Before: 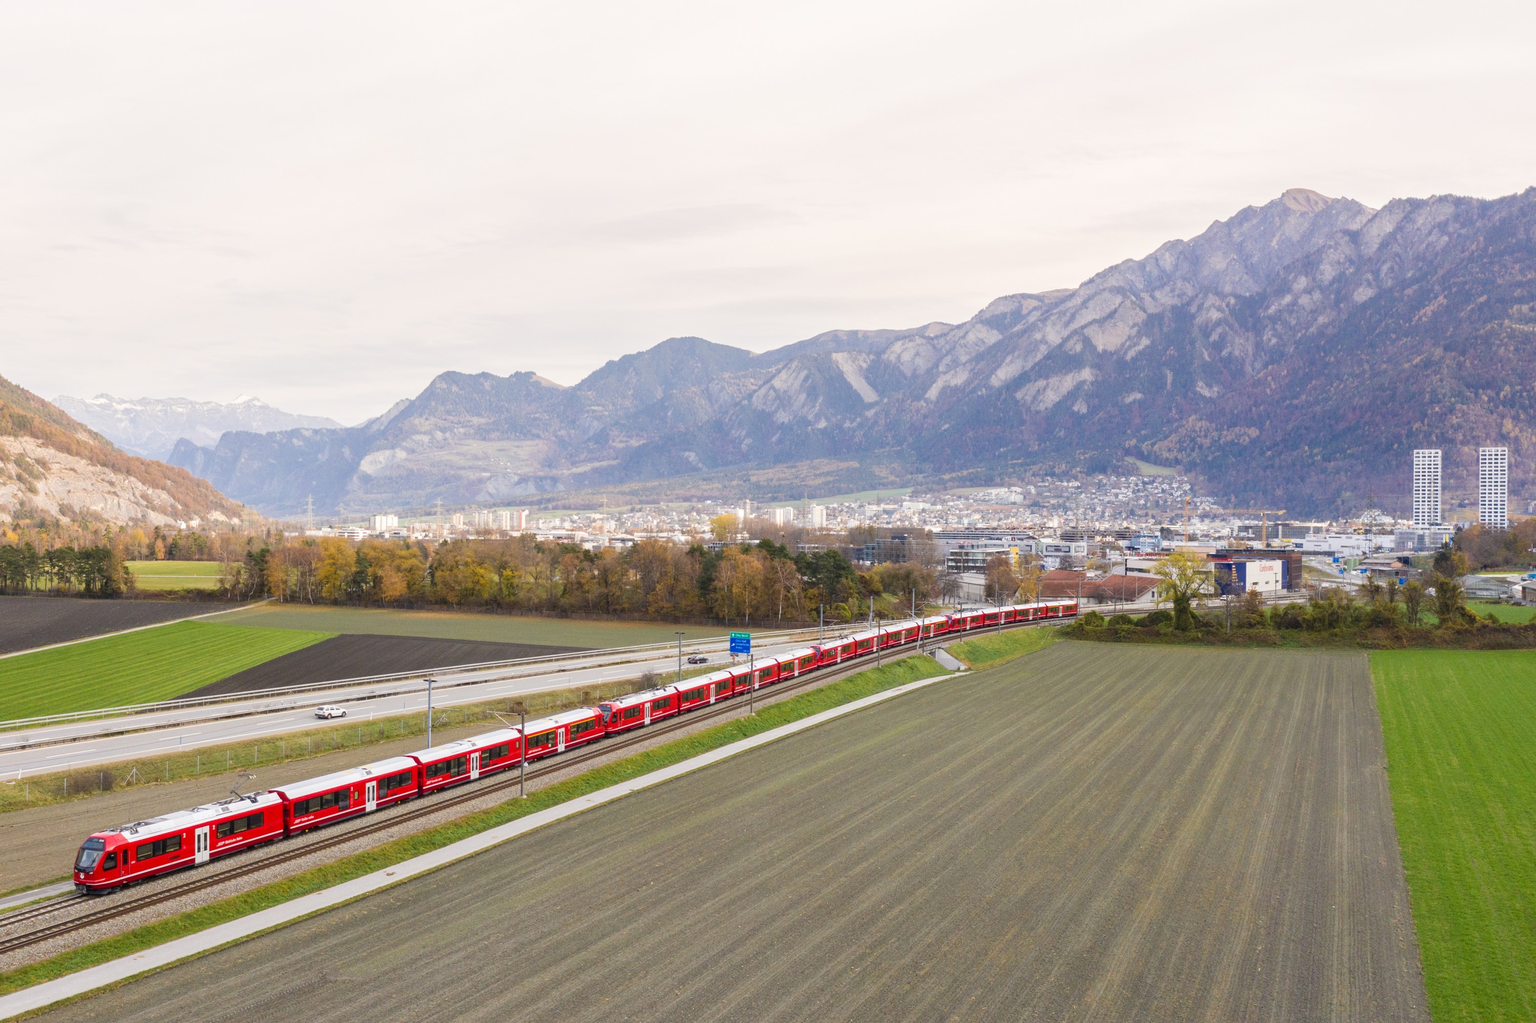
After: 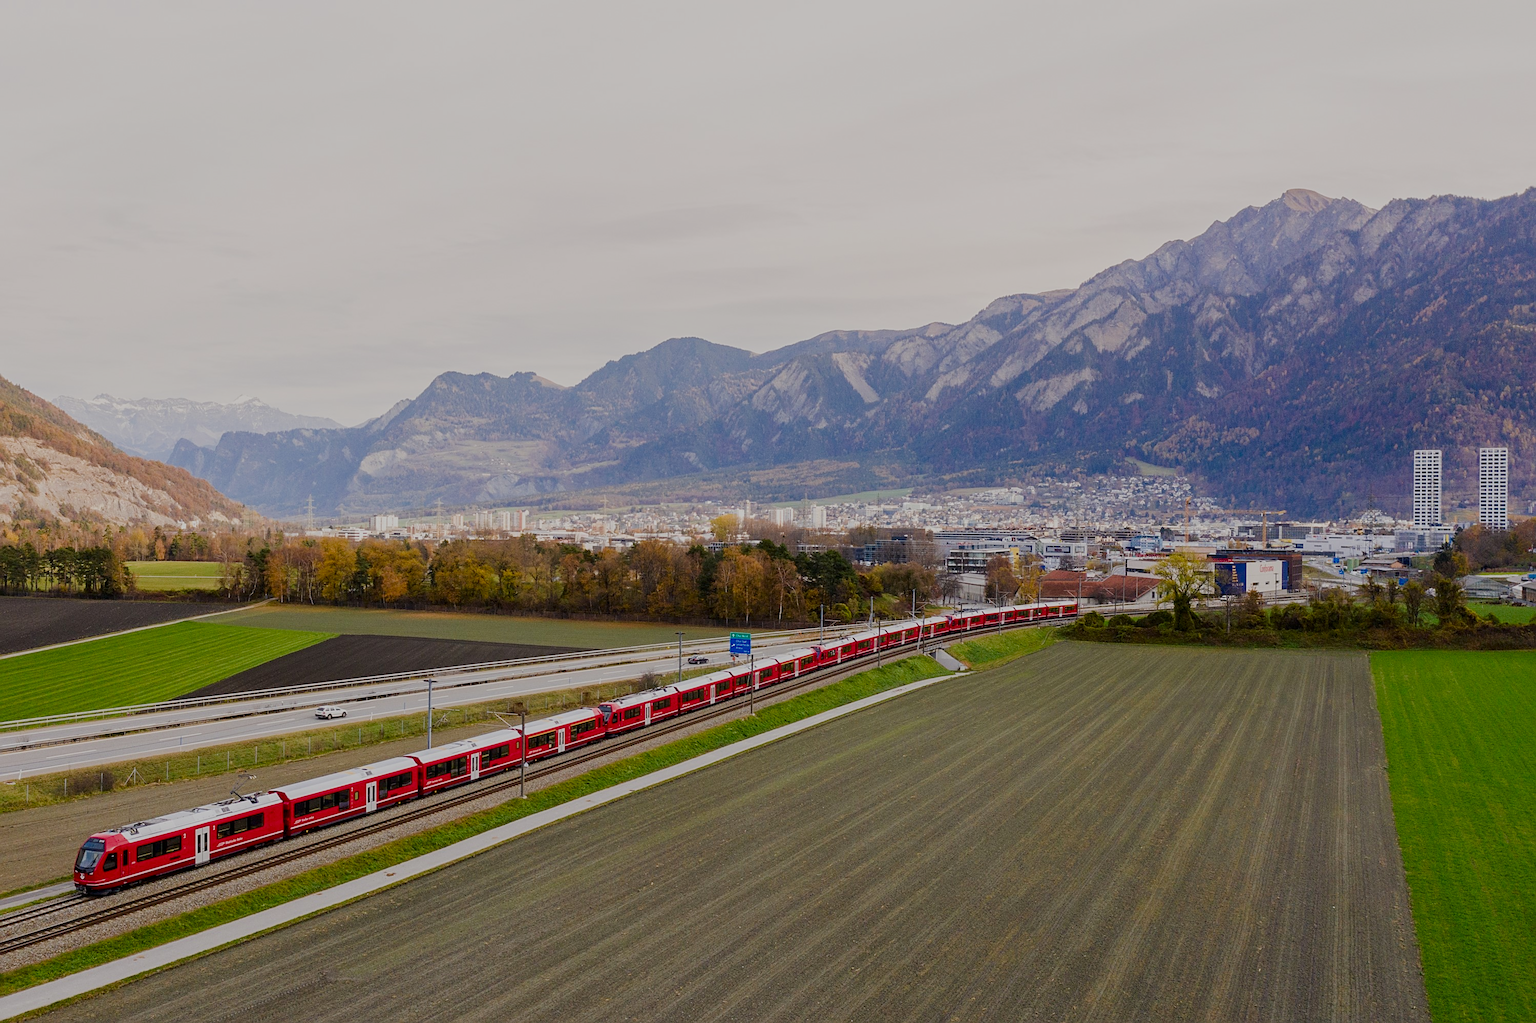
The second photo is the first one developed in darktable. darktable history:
sharpen: on, module defaults
contrast brightness saturation: brightness -0.25, saturation 0.199
filmic rgb: black relative exposure -7.65 EV, white relative exposure 4.56 EV, hardness 3.61, color science v4 (2020)
